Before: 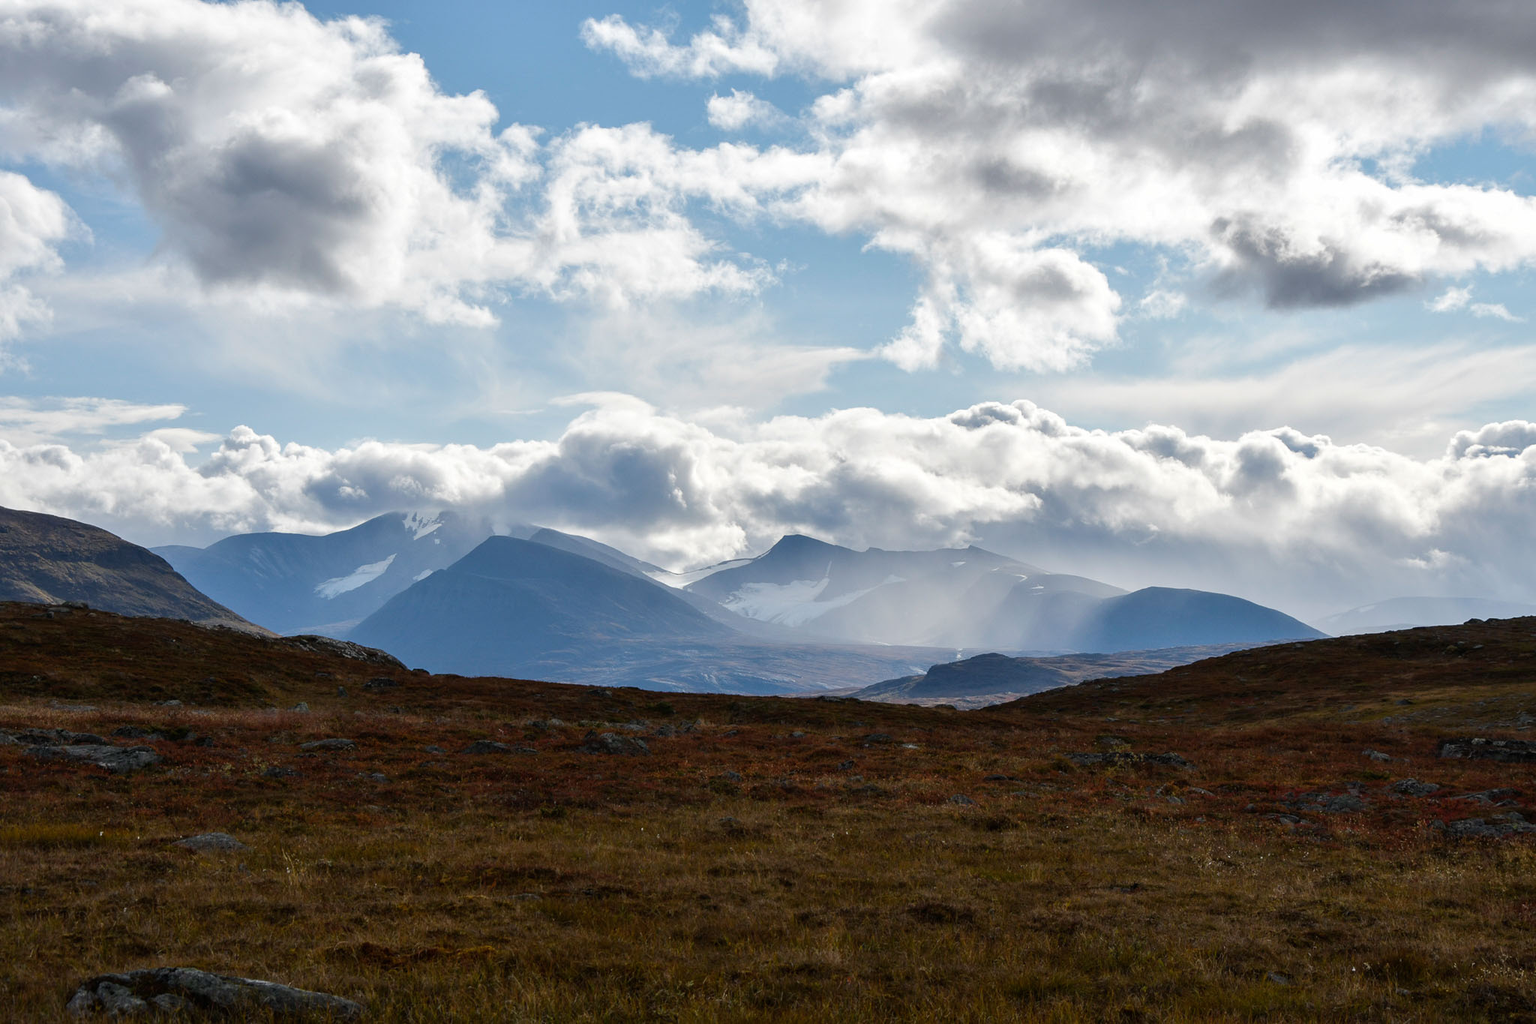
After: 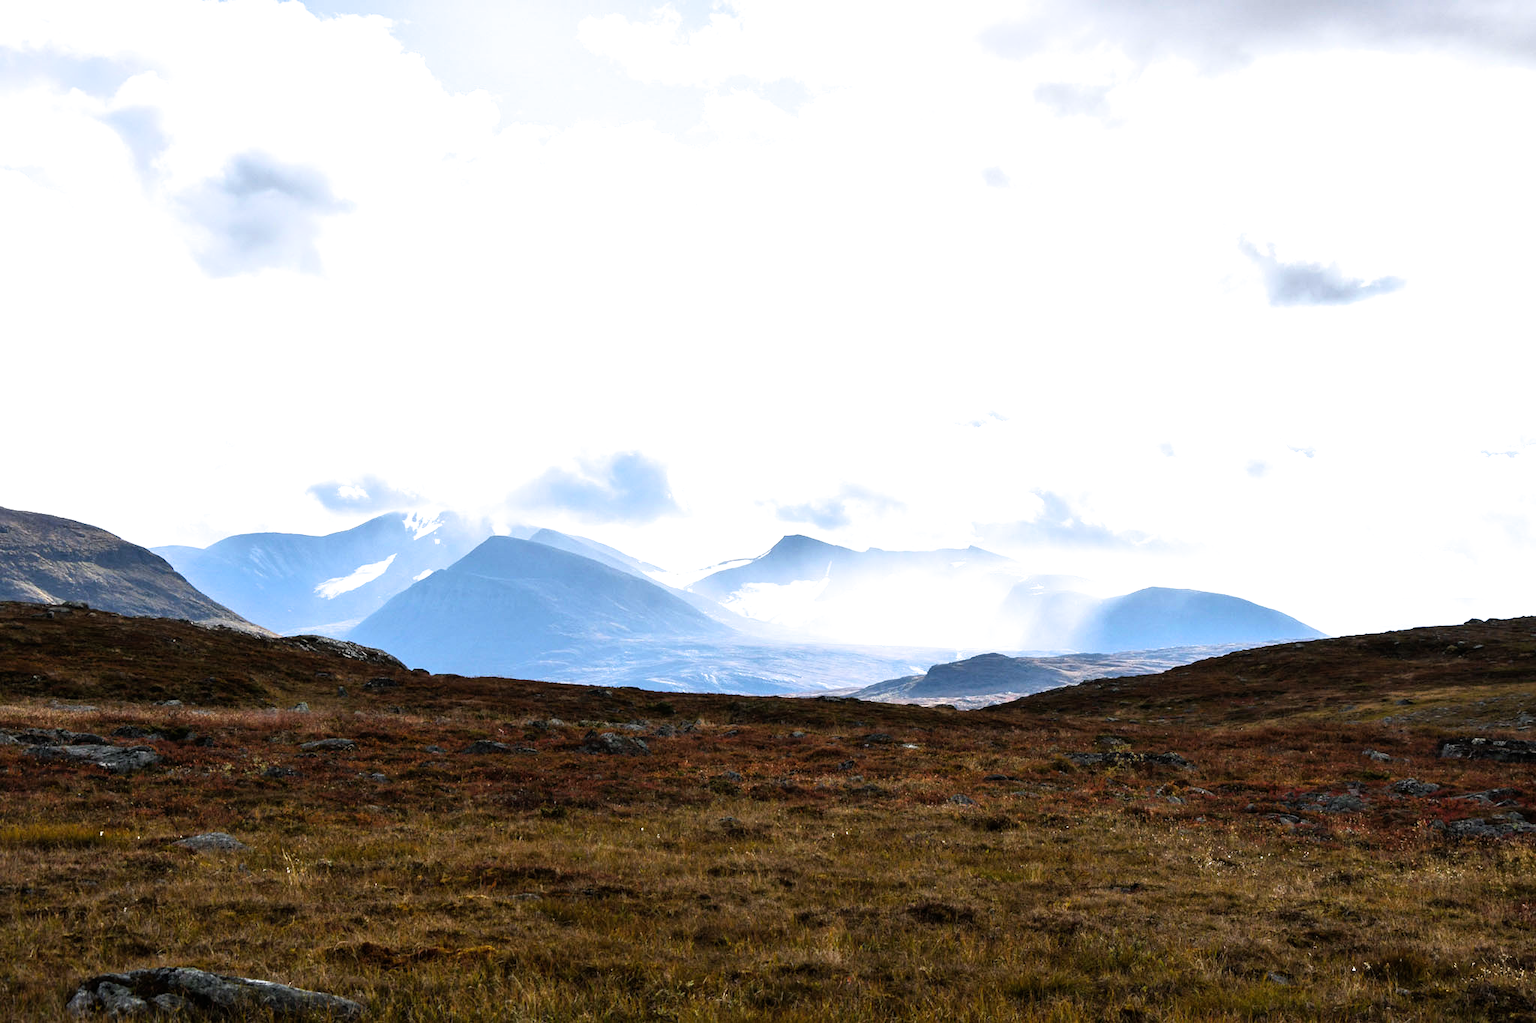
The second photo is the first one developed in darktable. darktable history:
exposure: black level correction 0, exposure 0.68 EV, compensate exposure bias true, compensate highlight preservation false
filmic rgb: white relative exposure 2.34 EV, hardness 6.59
